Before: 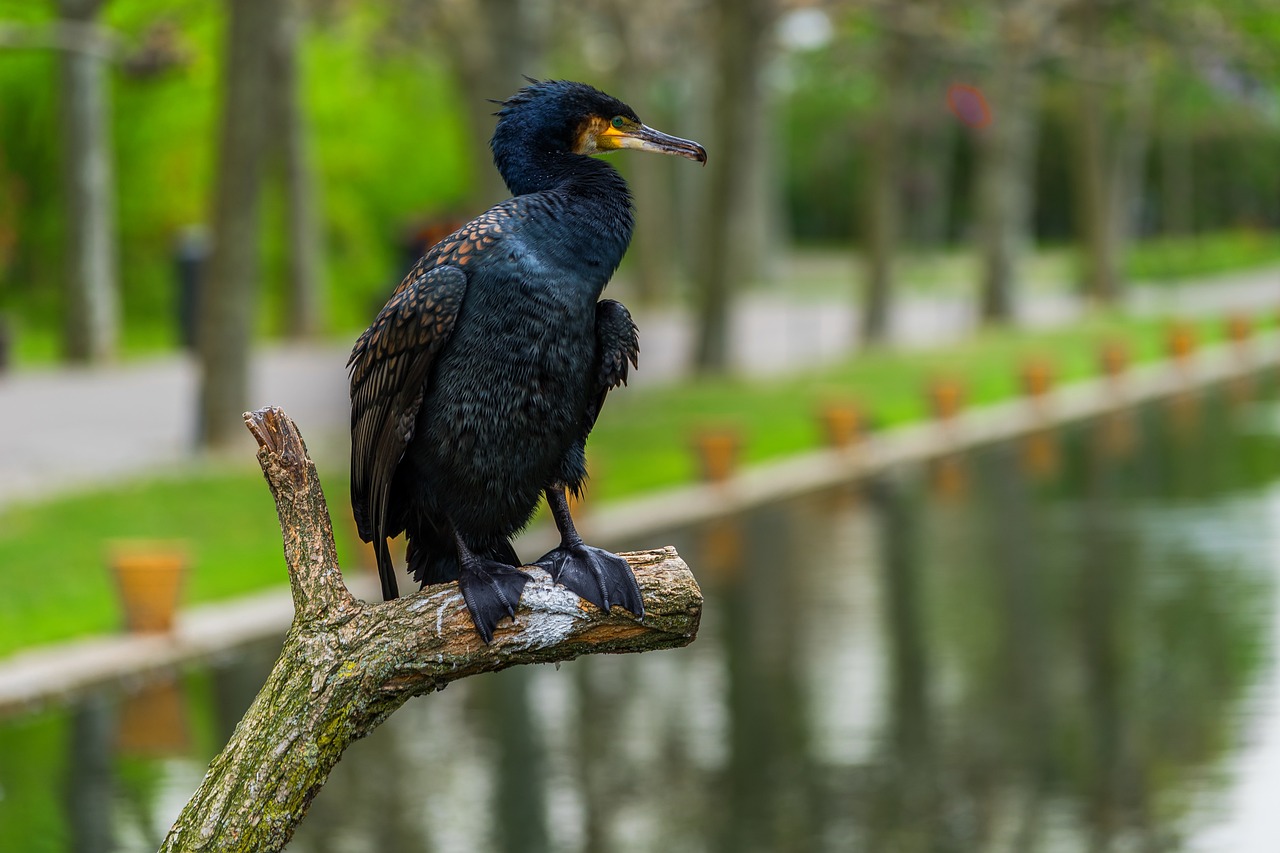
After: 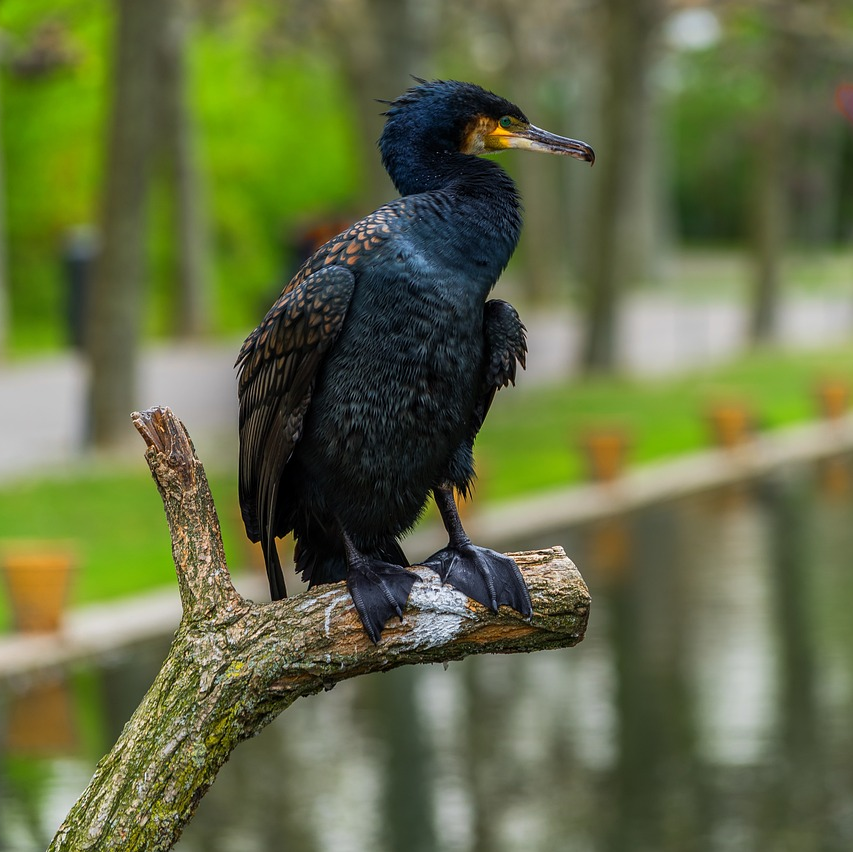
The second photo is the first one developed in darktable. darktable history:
crop and rotate: left 8.786%, right 24.548%
